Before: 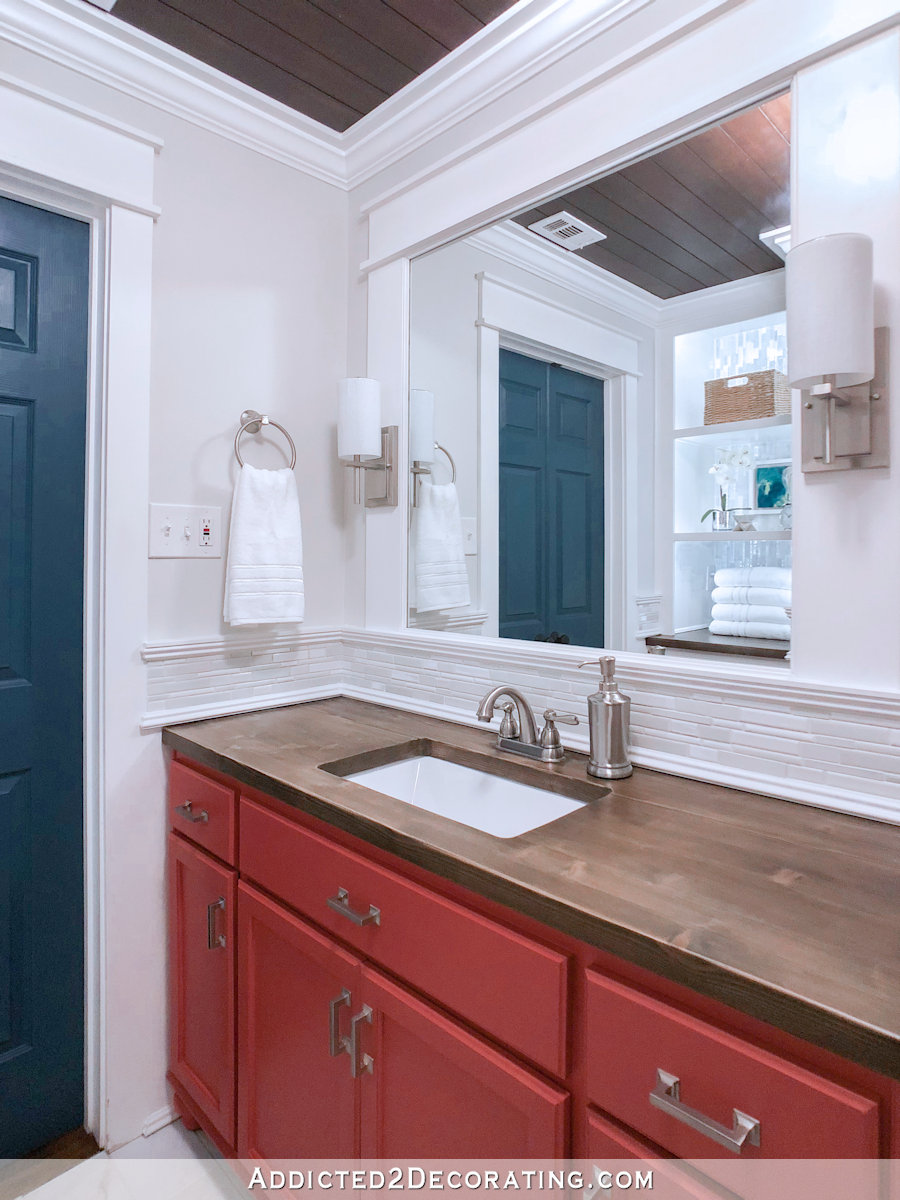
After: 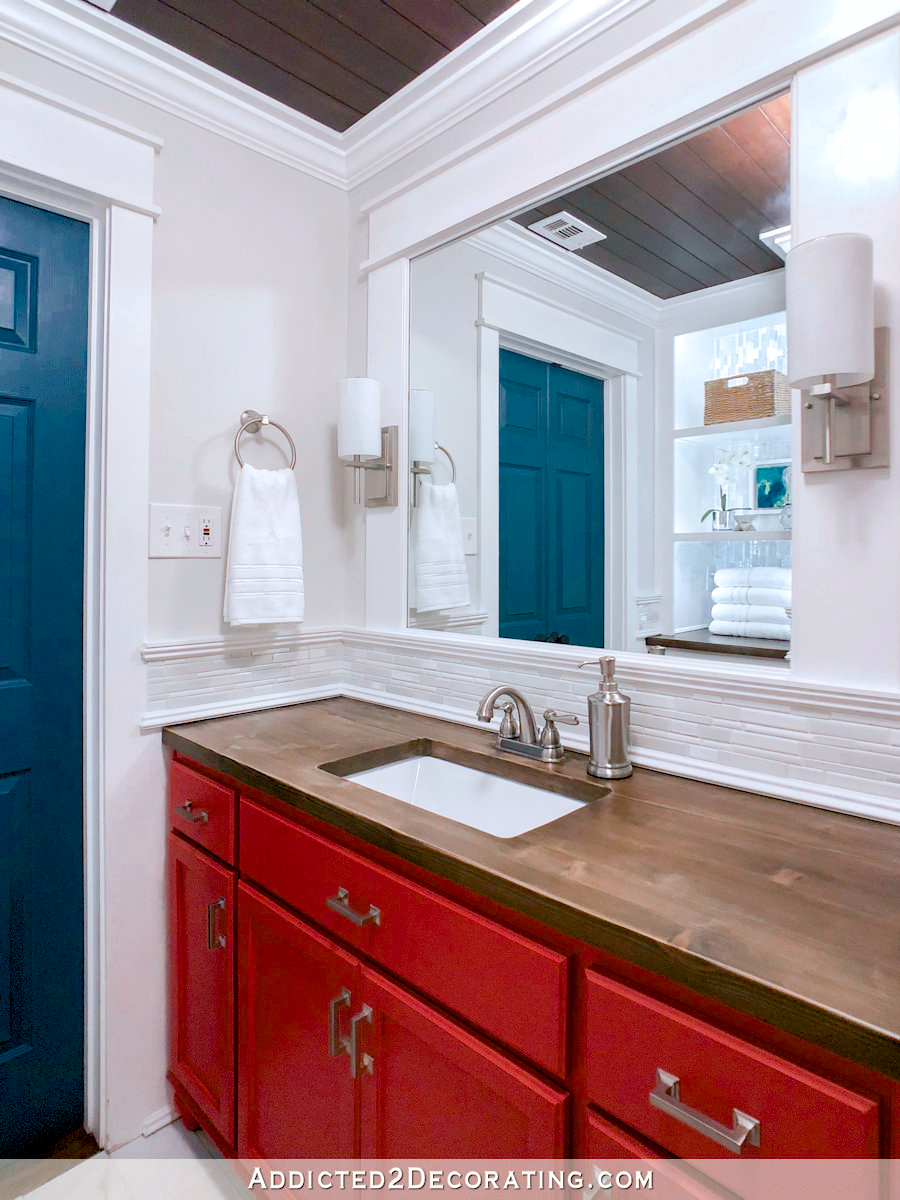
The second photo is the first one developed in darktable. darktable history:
color balance rgb: shadows lift › luminance -7.687%, shadows lift › chroma 2.435%, shadows lift › hue 164.53°, highlights gain › luminance 6.51%, highlights gain › chroma 1.208%, highlights gain › hue 89.3°, global offset › luminance -0.902%, linear chroma grading › shadows 15.288%, perceptual saturation grading › global saturation 20.145%, perceptual saturation grading › highlights -19.97%, perceptual saturation grading › shadows 29.955%, global vibrance 20%
